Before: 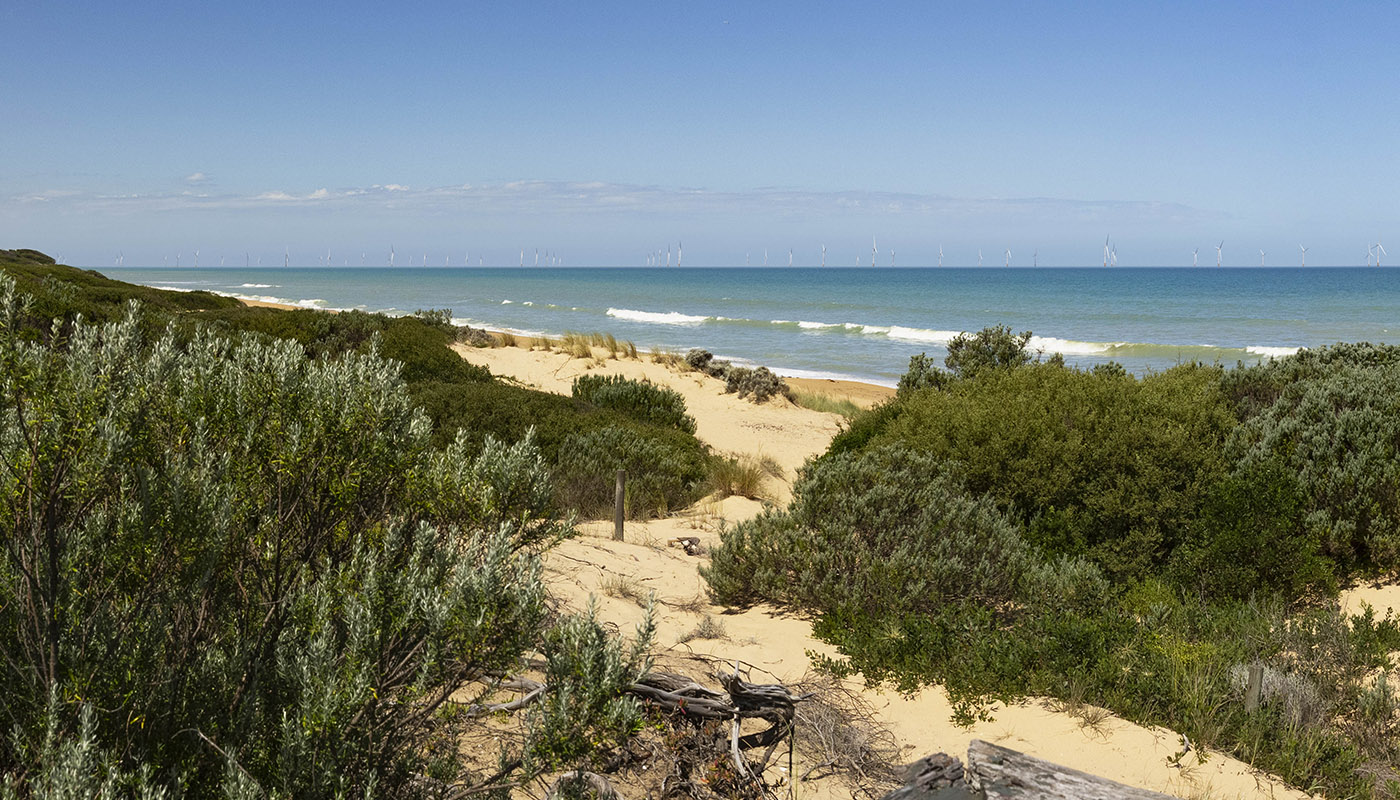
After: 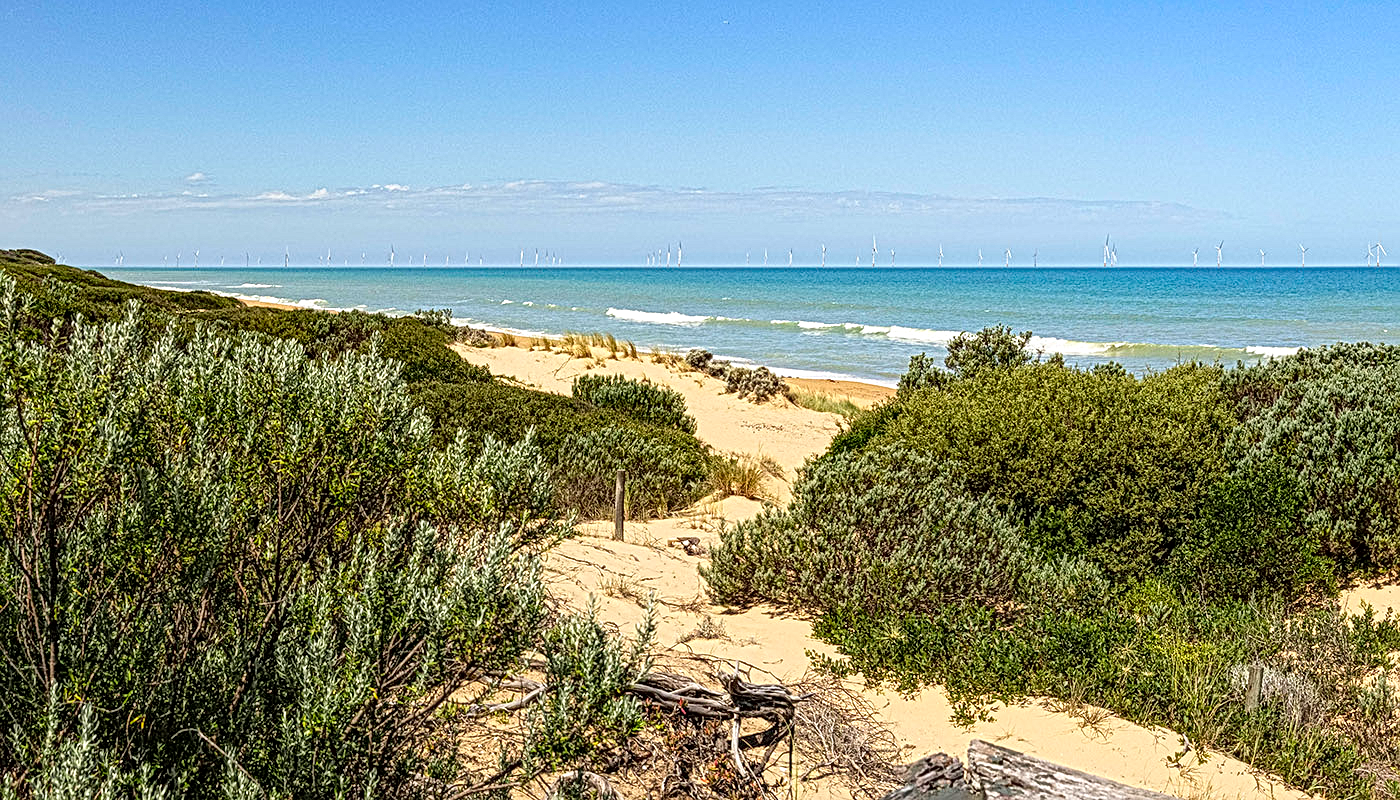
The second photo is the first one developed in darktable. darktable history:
tone curve: curves: ch0 [(0, 0) (0.003, 0.004) (0.011, 0.015) (0.025, 0.033) (0.044, 0.058) (0.069, 0.091) (0.1, 0.131) (0.136, 0.179) (0.177, 0.233) (0.224, 0.296) (0.277, 0.364) (0.335, 0.434) (0.399, 0.511) (0.468, 0.584) (0.543, 0.656) (0.623, 0.729) (0.709, 0.799) (0.801, 0.874) (0.898, 0.936) (1, 1)], color space Lab, linked channels, preserve colors none
local contrast: mode bilateral grid, contrast 19, coarseness 3, detail 299%, midtone range 0.2
